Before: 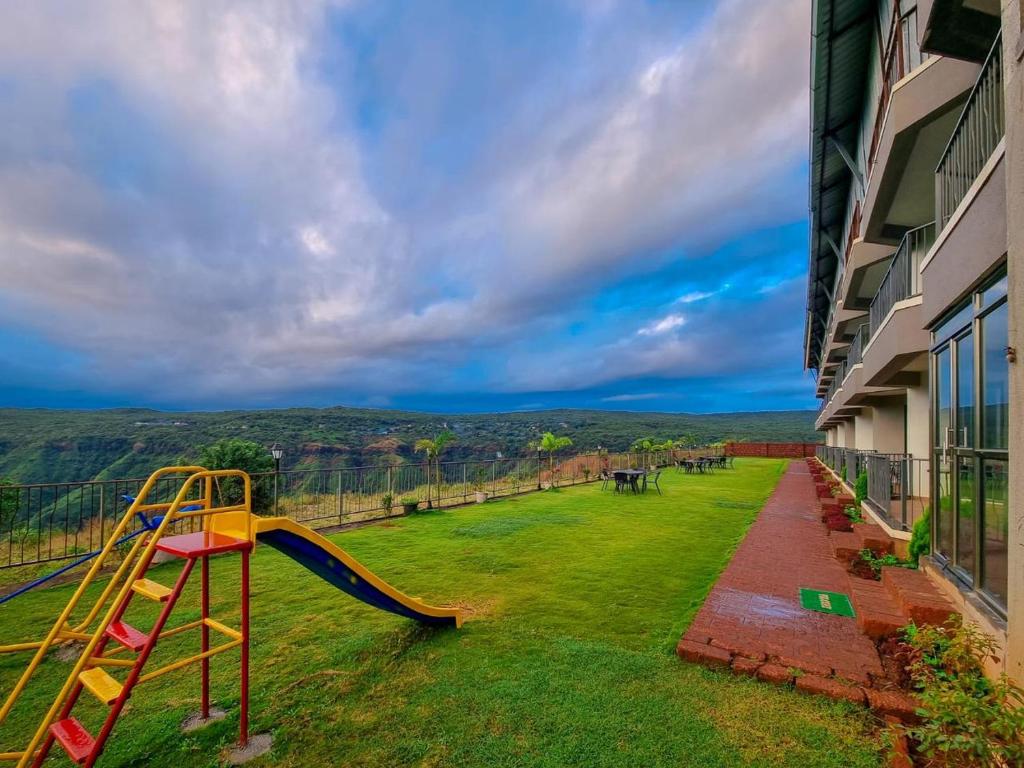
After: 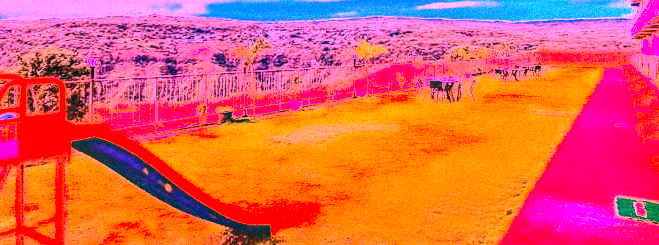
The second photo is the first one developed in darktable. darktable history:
local contrast: detail 130%
rotate and perspective: automatic cropping off
crop: left 18.091%, top 51.13%, right 17.525%, bottom 16.85%
haze removal: compatibility mode true, adaptive false
white balance: red 4.26, blue 1.802
contrast brightness saturation: contrast 0.22
grain: mid-tones bias 0%
tone equalizer: -8 EV -0.75 EV, -7 EV -0.7 EV, -6 EV -0.6 EV, -5 EV -0.4 EV, -3 EV 0.4 EV, -2 EV 0.6 EV, -1 EV 0.7 EV, +0 EV 0.75 EV, edges refinement/feathering 500, mask exposure compensation -1.57 EV, preserve details no
